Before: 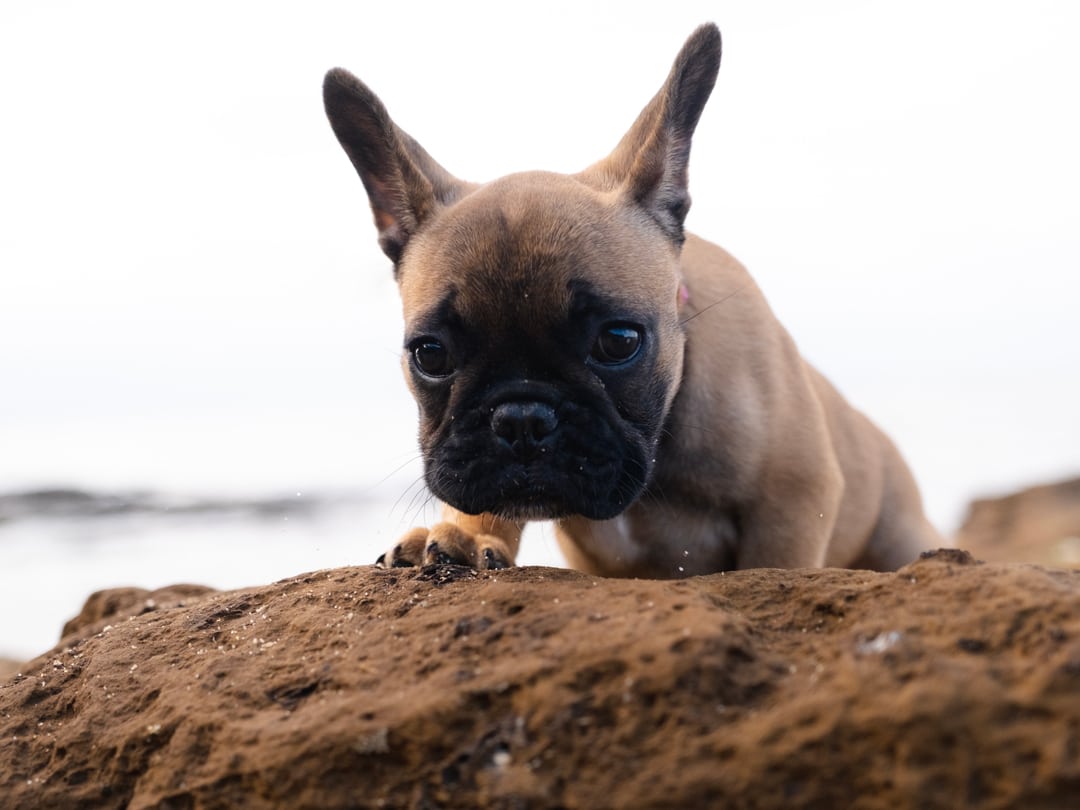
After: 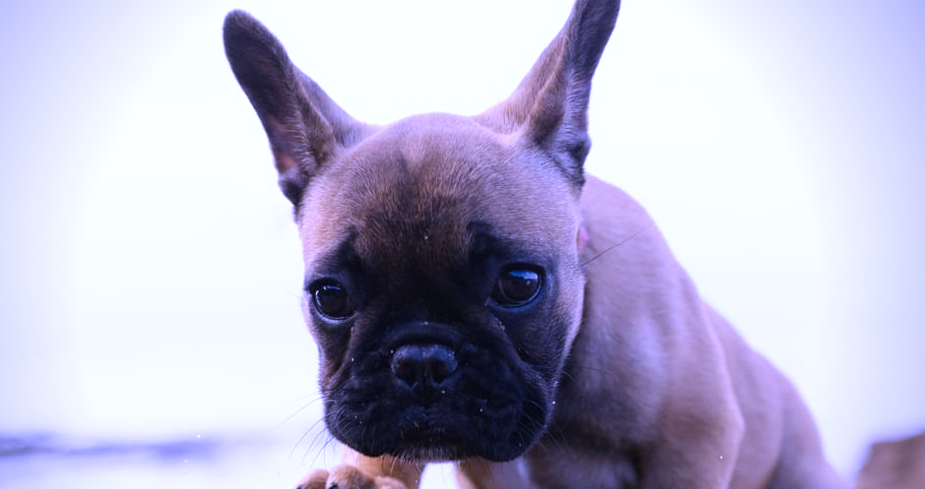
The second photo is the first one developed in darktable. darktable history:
crop and rotate: left 9.345%, top 7.22%, right 4.982%, bottom 32.331%
white balance: red 0.98, blue 1.61
vignetting: brightness -0.629, saturation -0.007, center (-0.028, 0.239)
